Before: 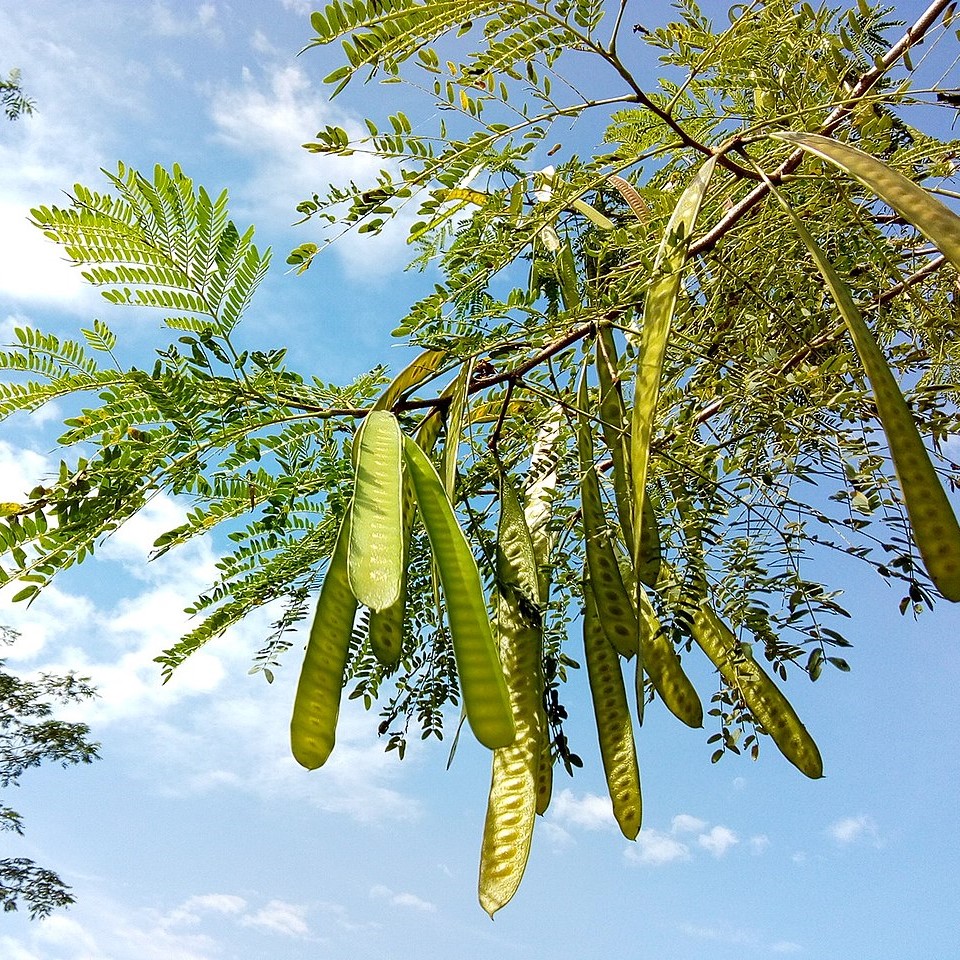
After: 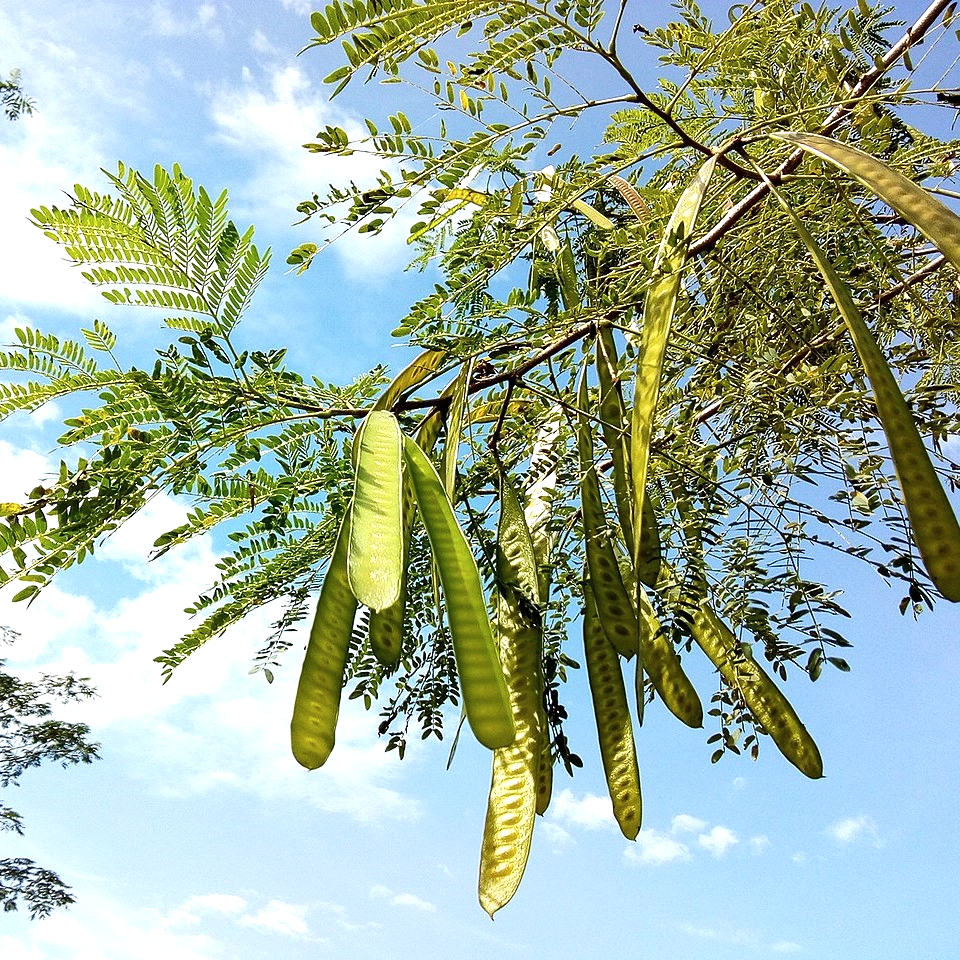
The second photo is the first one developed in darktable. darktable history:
contrast brightness saturation: saturation -0.05
tone equalizer: -8 EV -0.417 EV, -7 EV -0.389 EV, -6 EV -0.333 EV, -5 EV -0.222 EV, -3 EV 0.222 EV, -2 EV 0.333 EV, -1 EV 0.389 EV, +0 EV 0.417 EV, edges refinement/feathering 500, mask exposure compensation -1.57 EV, preserve details no
